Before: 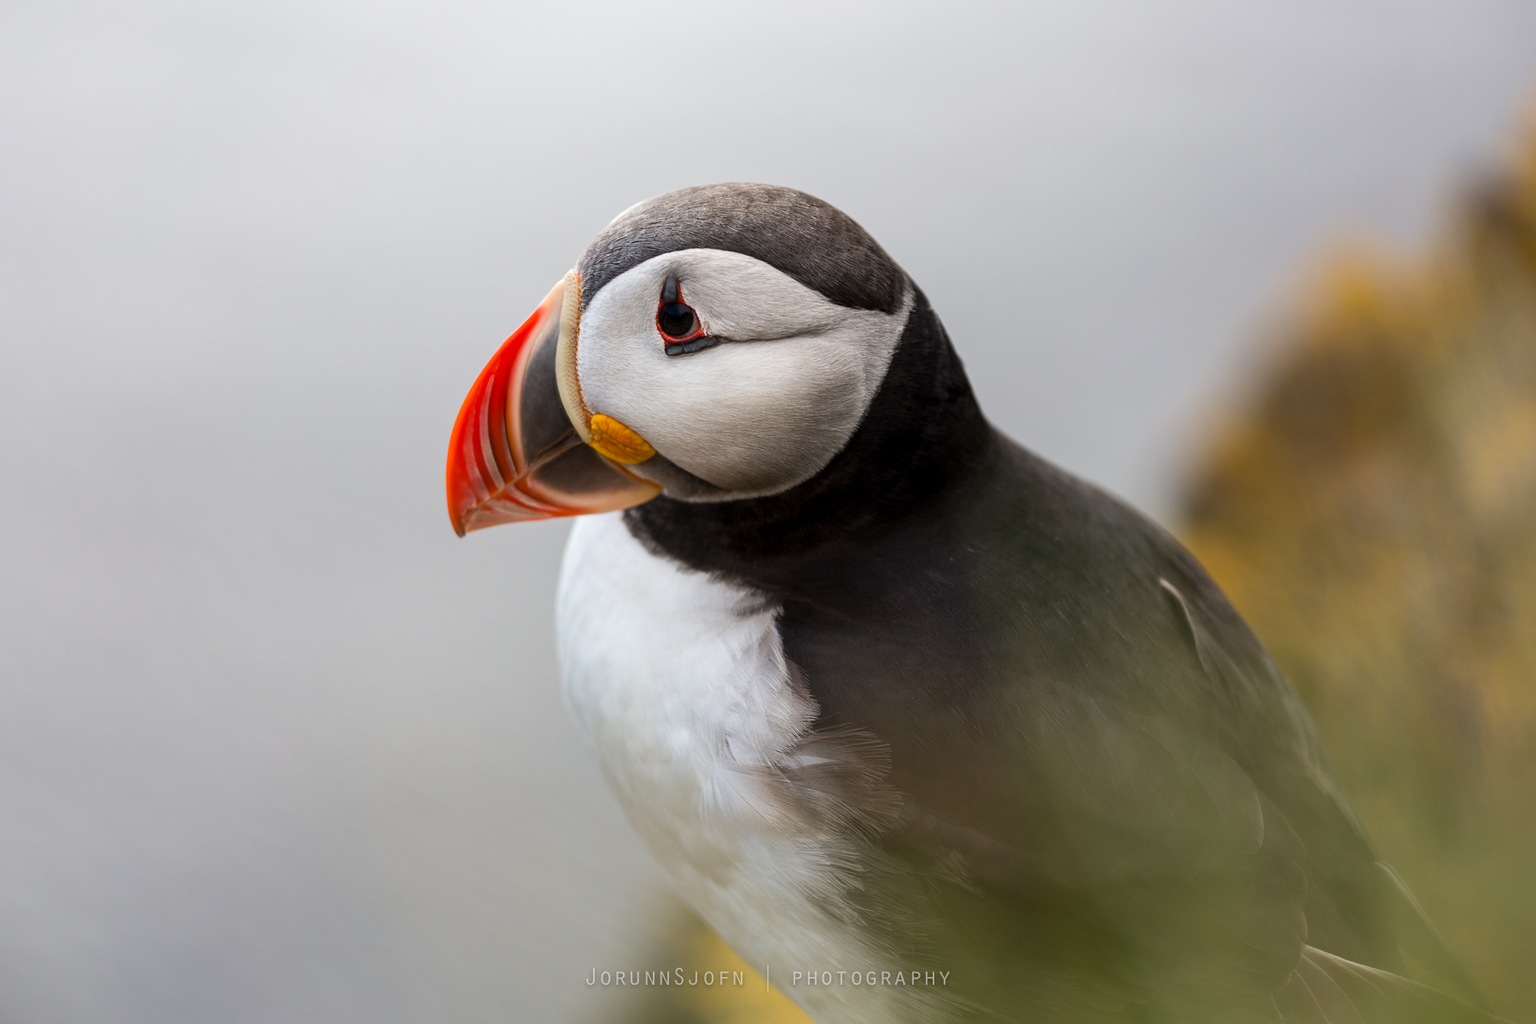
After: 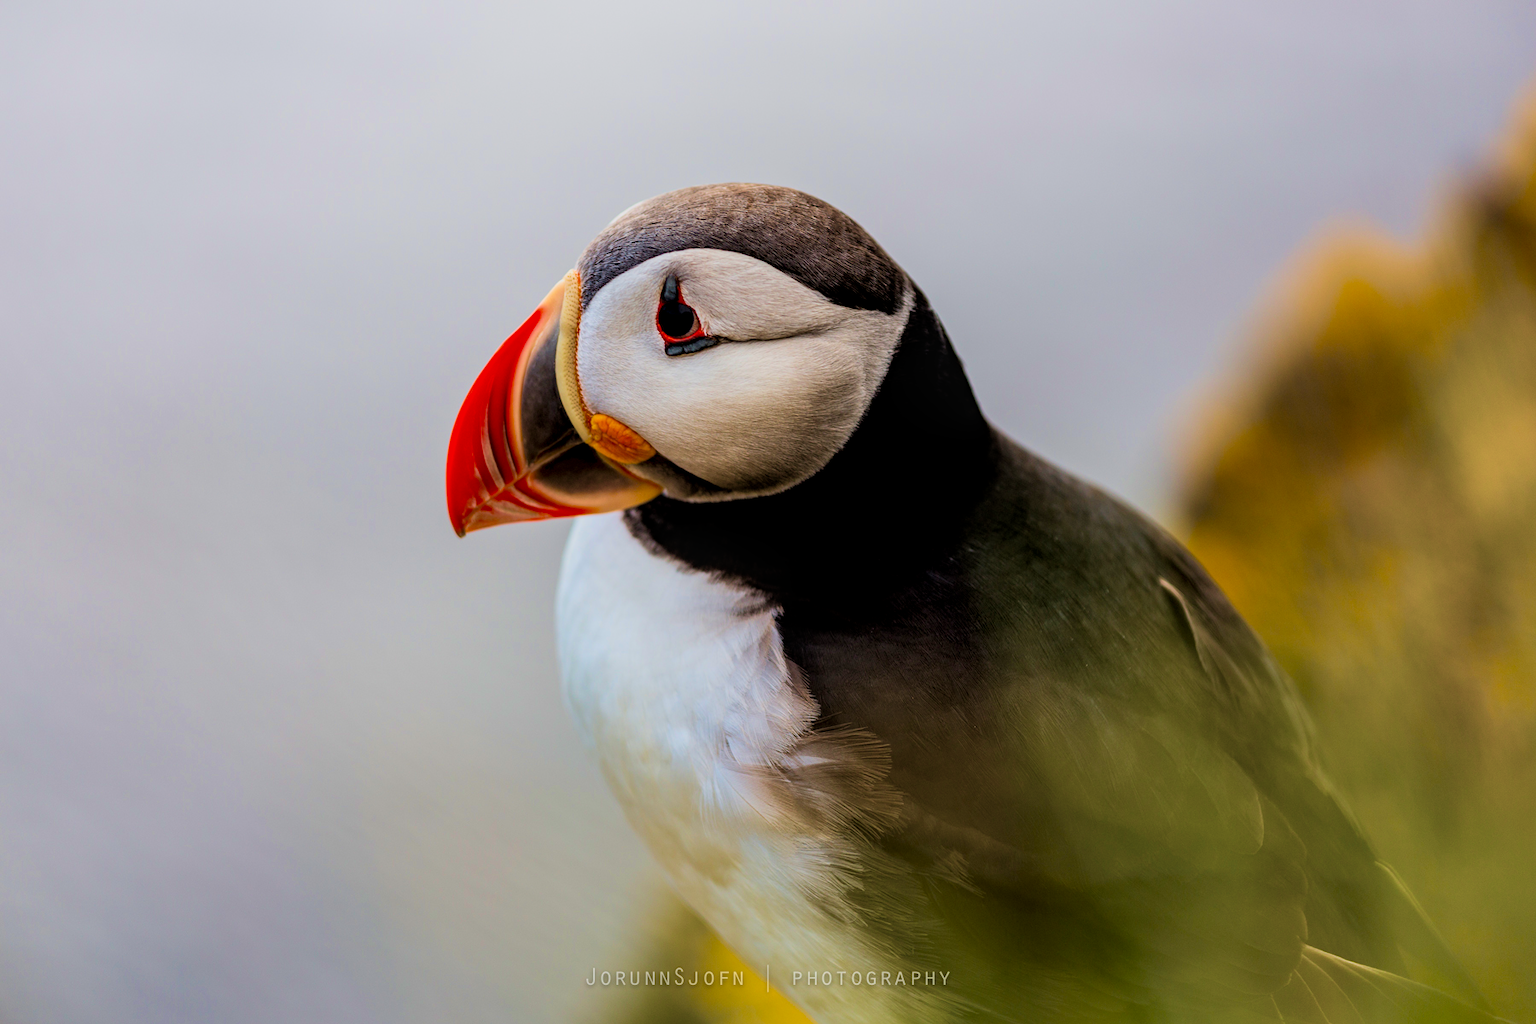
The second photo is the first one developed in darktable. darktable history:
filmic rgb: black relative exposure -7.75 EV, white relative exposure 4.4 EV, threshold 3 EV, target black luminance 0%, hardness 3.76, latitude 50.51%, contrast 1.074, highlights saturation mix 10%, shadows ↔ highlights balance -0.22%, color science v4 (2020), enable highlight reconstruction true
velvia: strength 74%
local contrast: detail 130%
color balance: output saturation 110%
